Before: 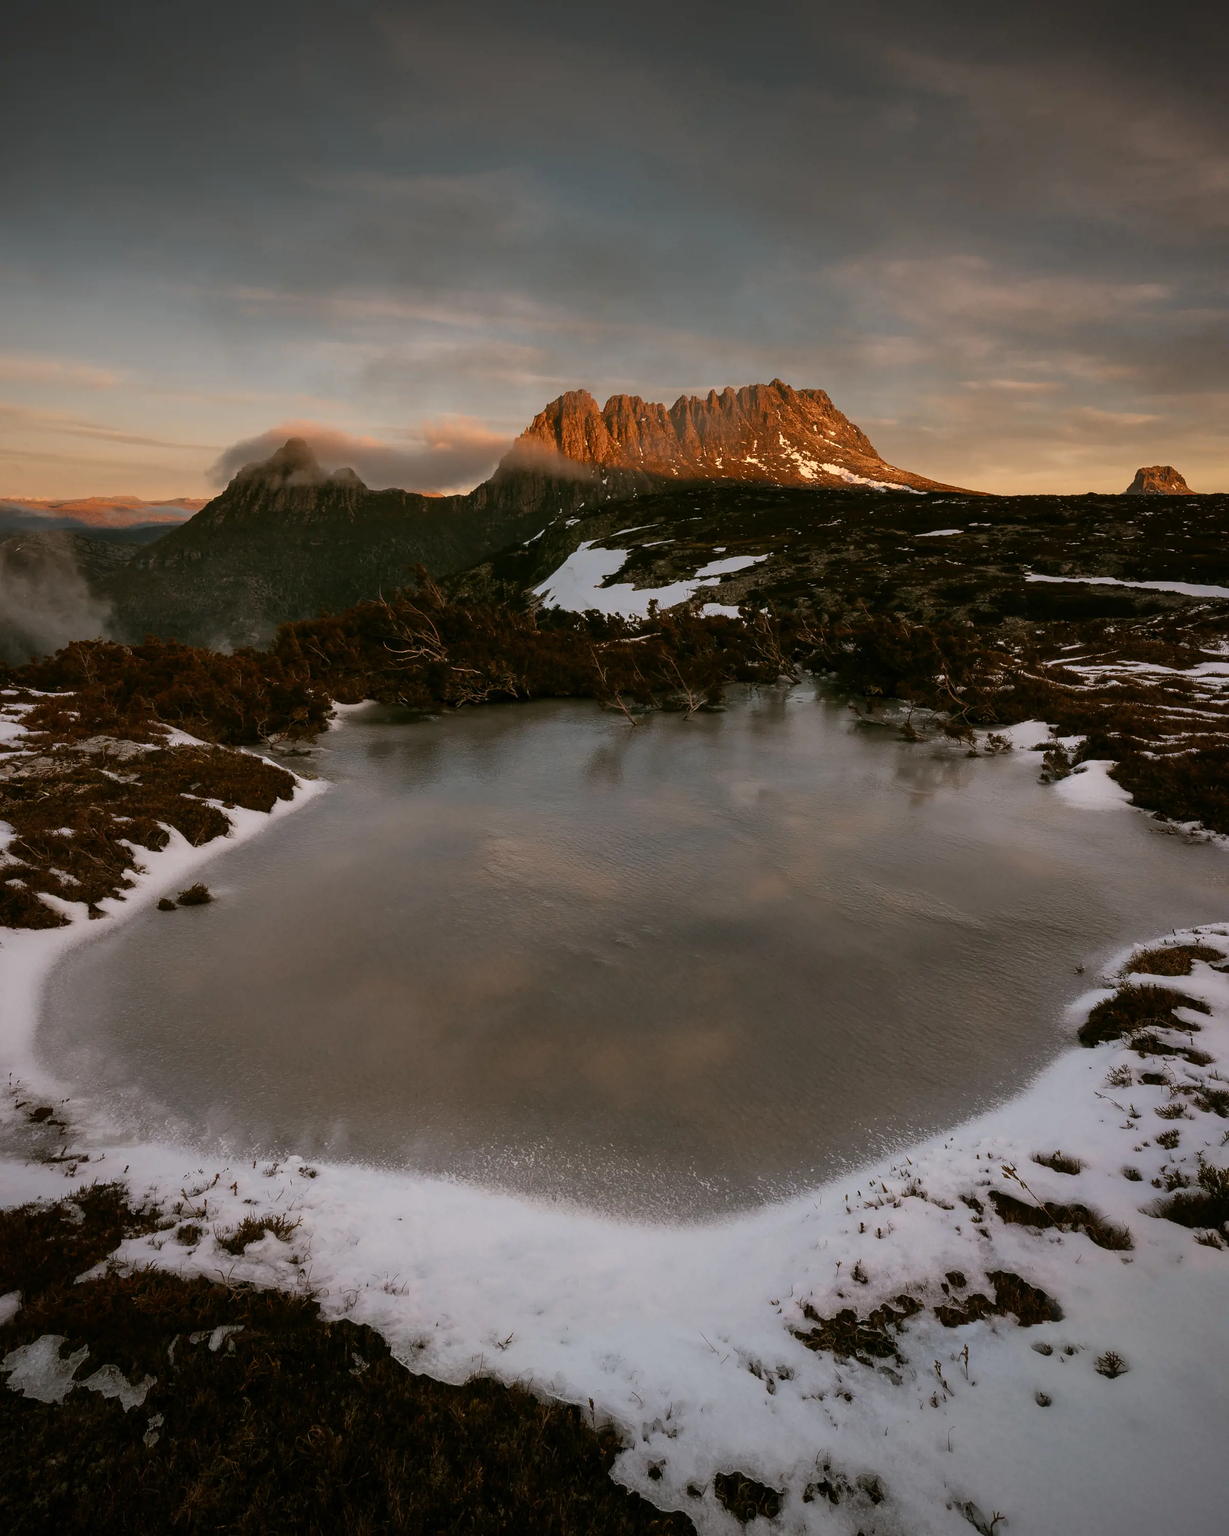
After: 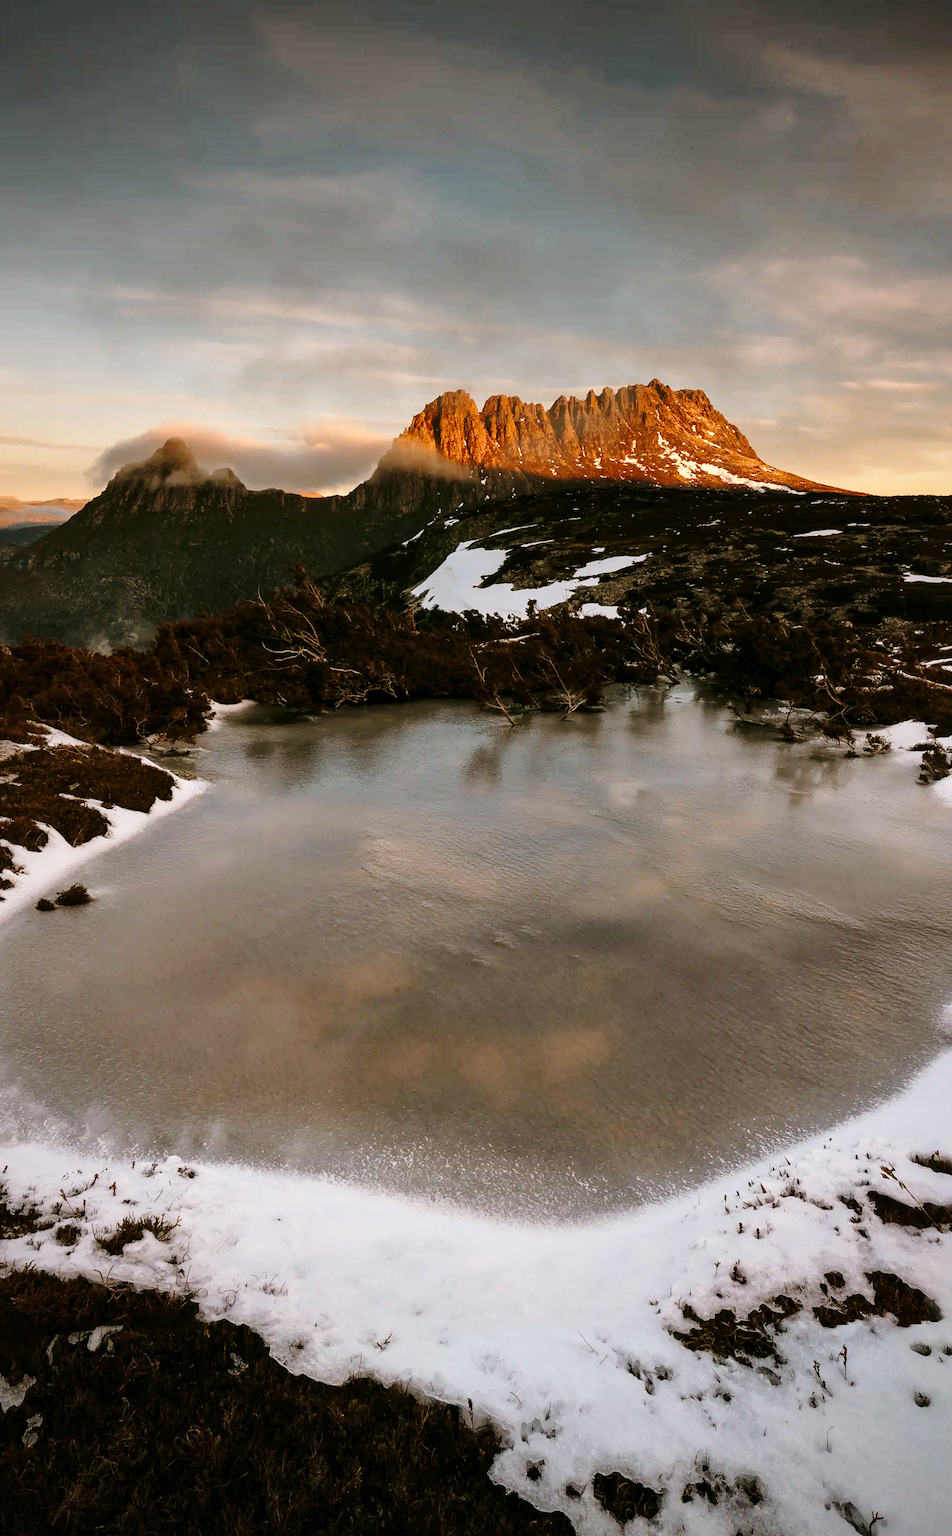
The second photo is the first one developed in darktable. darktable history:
local contrast: mode bilateral grid, contrast 20, coarseness 51, detail 128%, midtone range 0.2
crop: left 9.887%, right 12.58%
base curve: curves: ch0 [(0, 0) (0.028, 0.03) (0.121, 0.232) (0.46, 0.748) (0.859, 0.968) (1, 1)], preserve colors none
